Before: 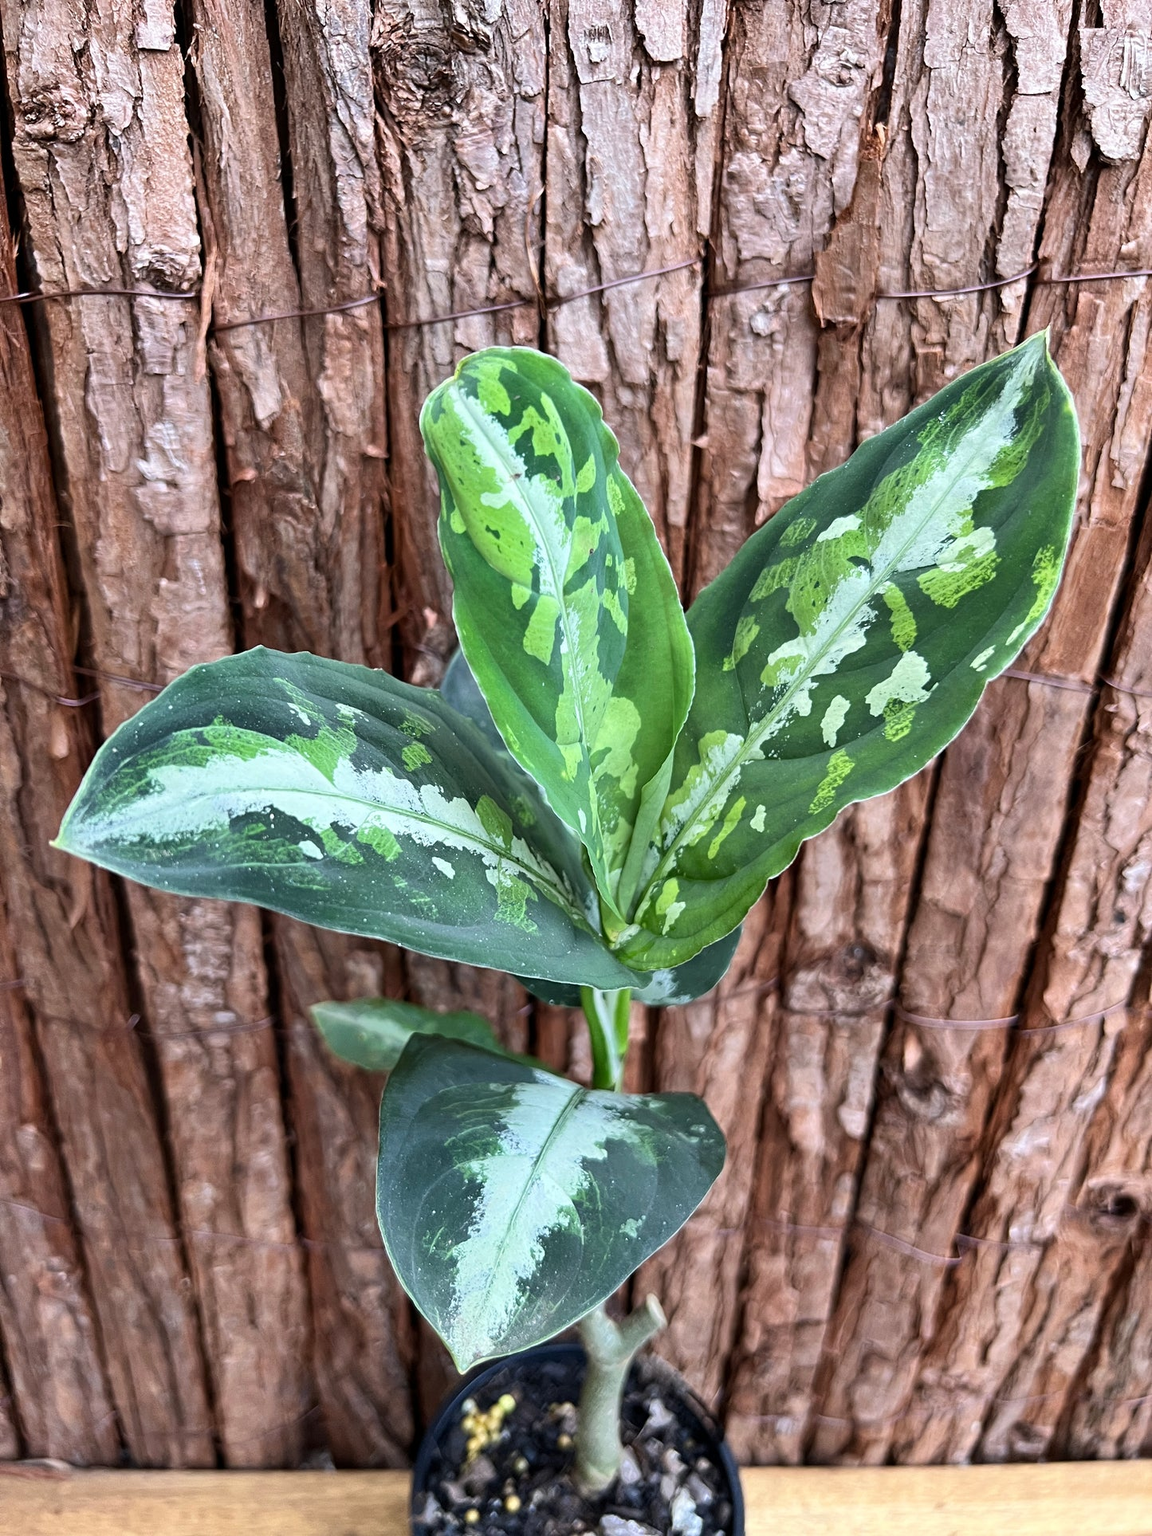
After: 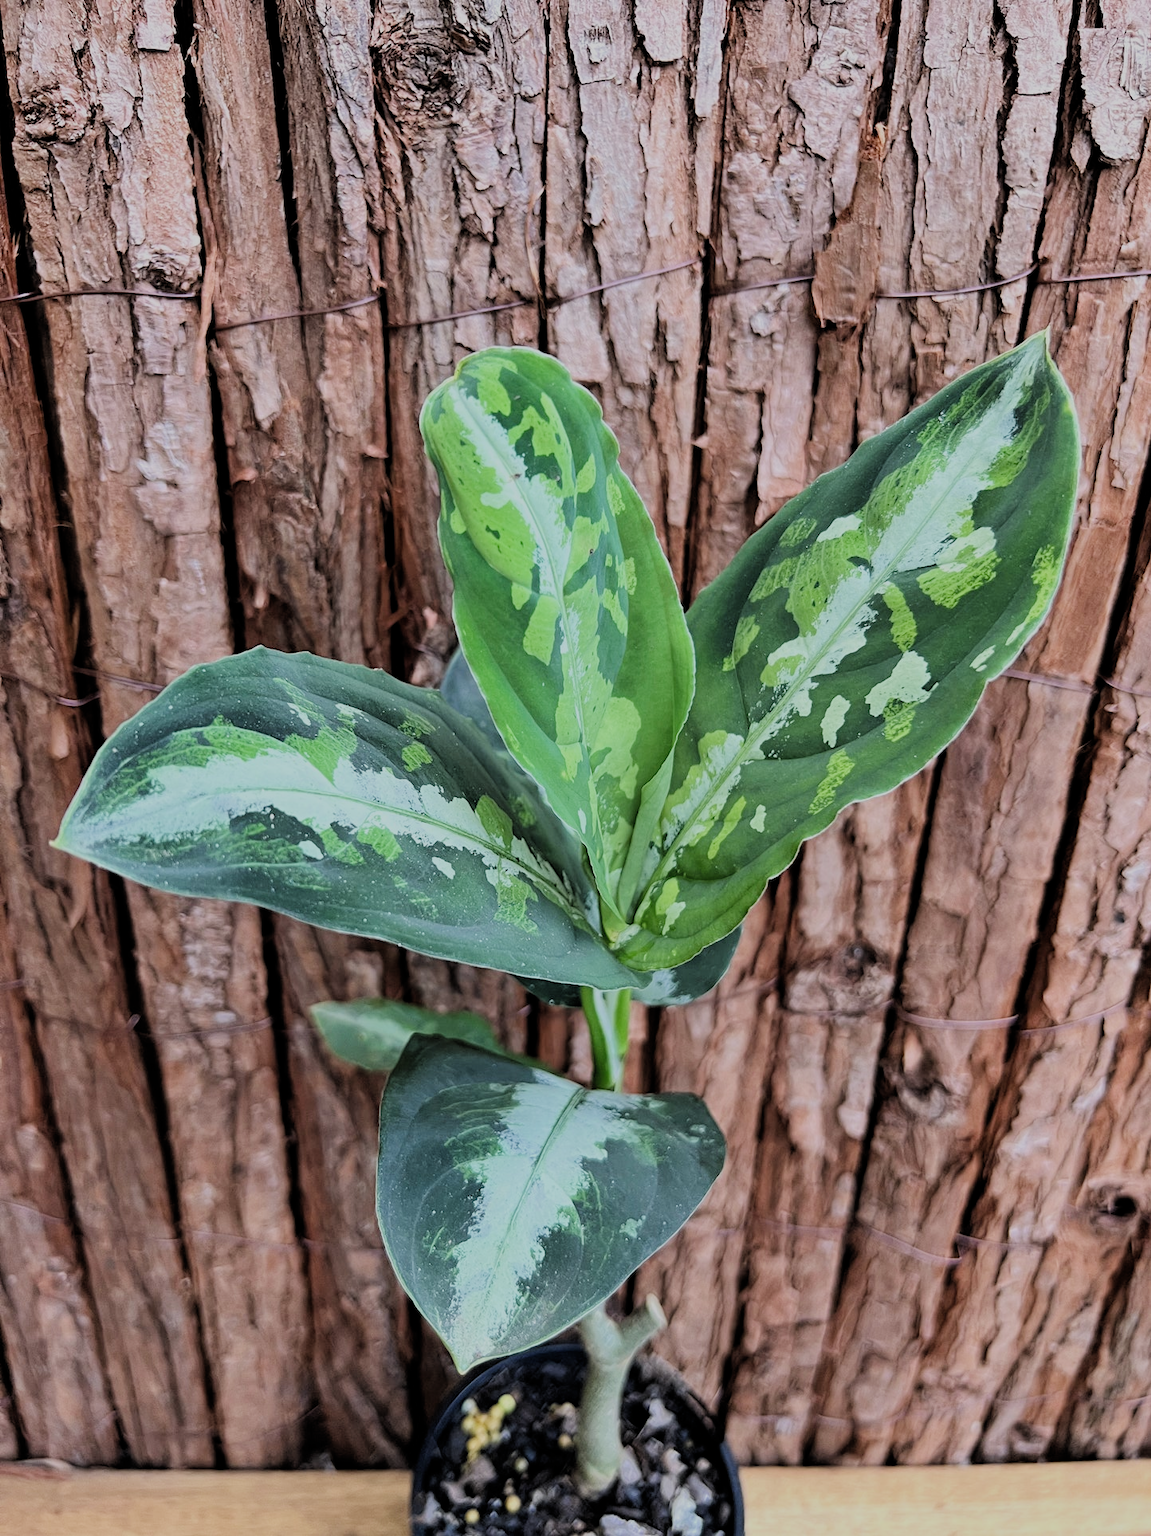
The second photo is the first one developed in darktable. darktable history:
filmic rgb: black relative exposure -6.14 EV, white relative exposure 6.94 EV, hardness 2.26, add noise in highlights 0.002, preserve chrominance max RGB, color science v3 (2019), use custom middle-gray values true, contrast in highlights soft
